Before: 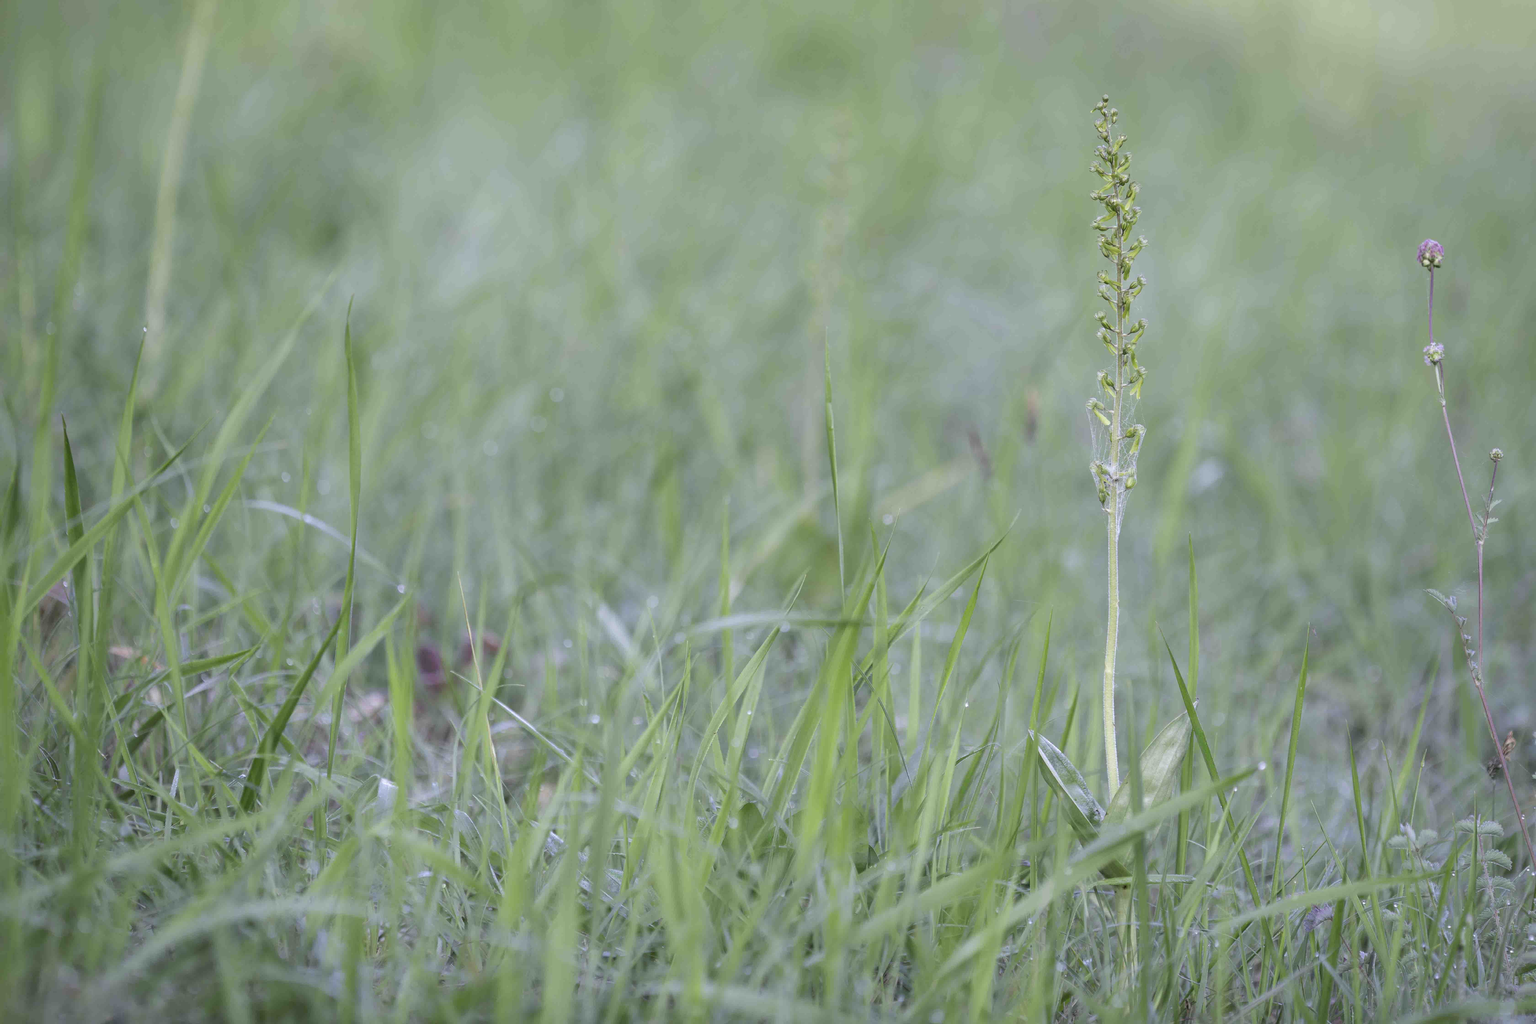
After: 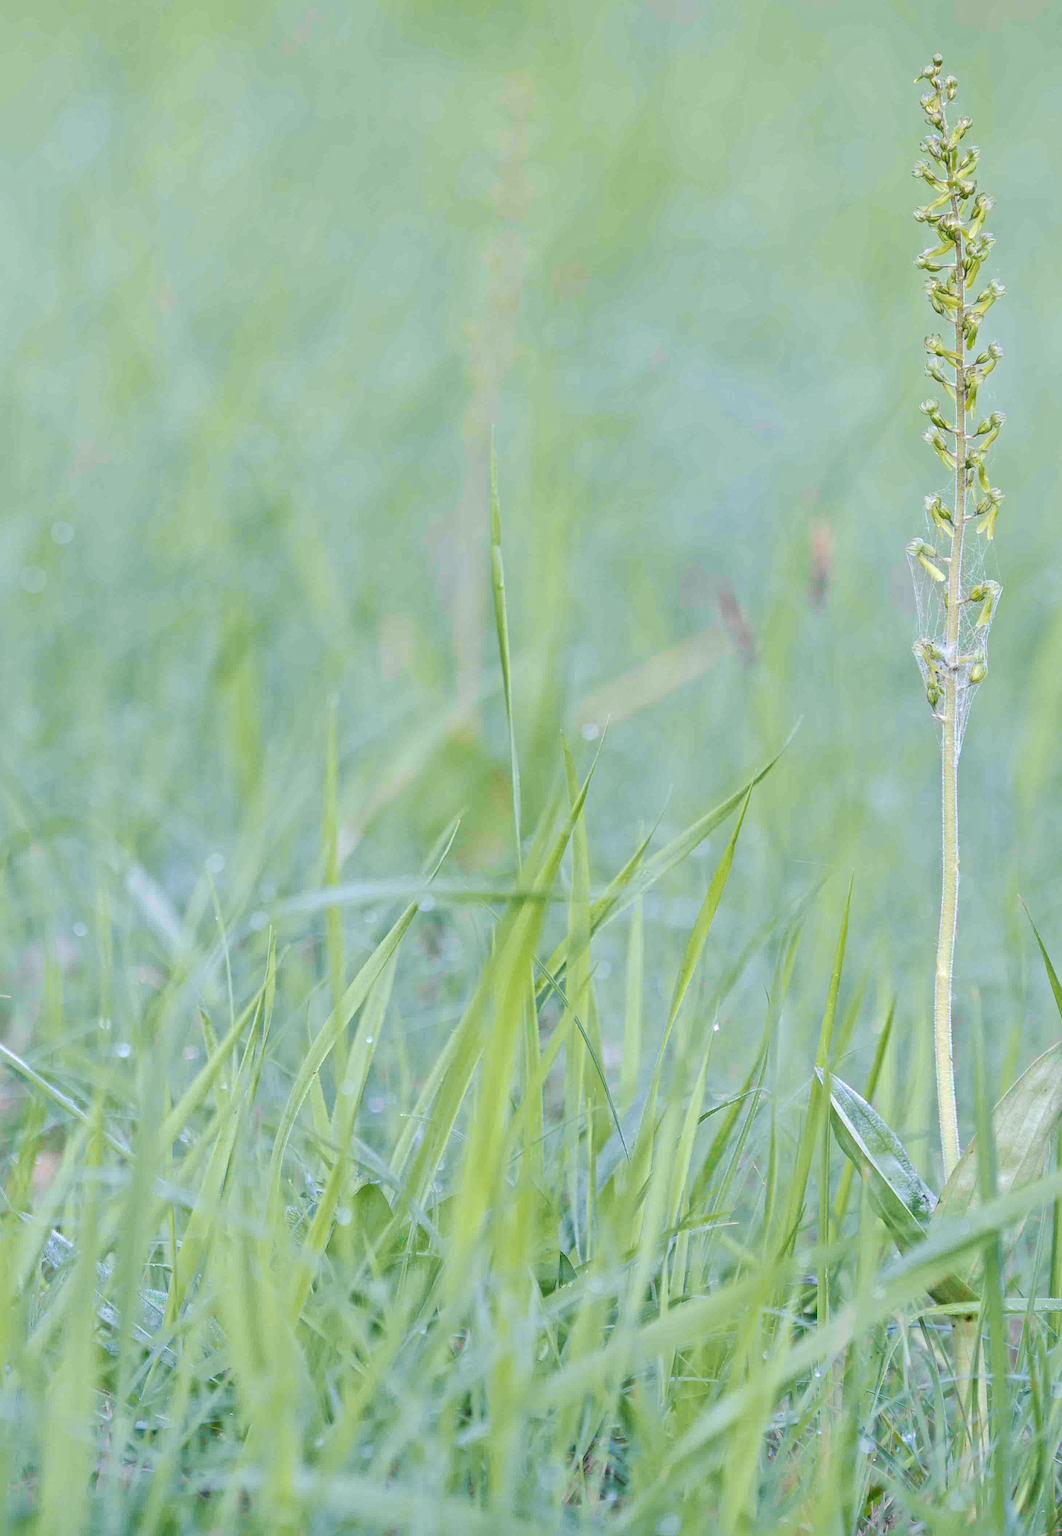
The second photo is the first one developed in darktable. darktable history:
velvia: on, module defaults
local contrast: mode bilateral grid, contrast 20, coarseness 20, detail 150%, midtone range 0.2
crop: left 33.732%, top 5.969%, right 22.906%
base curve: curves: ch0 [(0, 0) (0.262, 0.32) (0.722, 0.705) (1, 1)], preserve colors none
